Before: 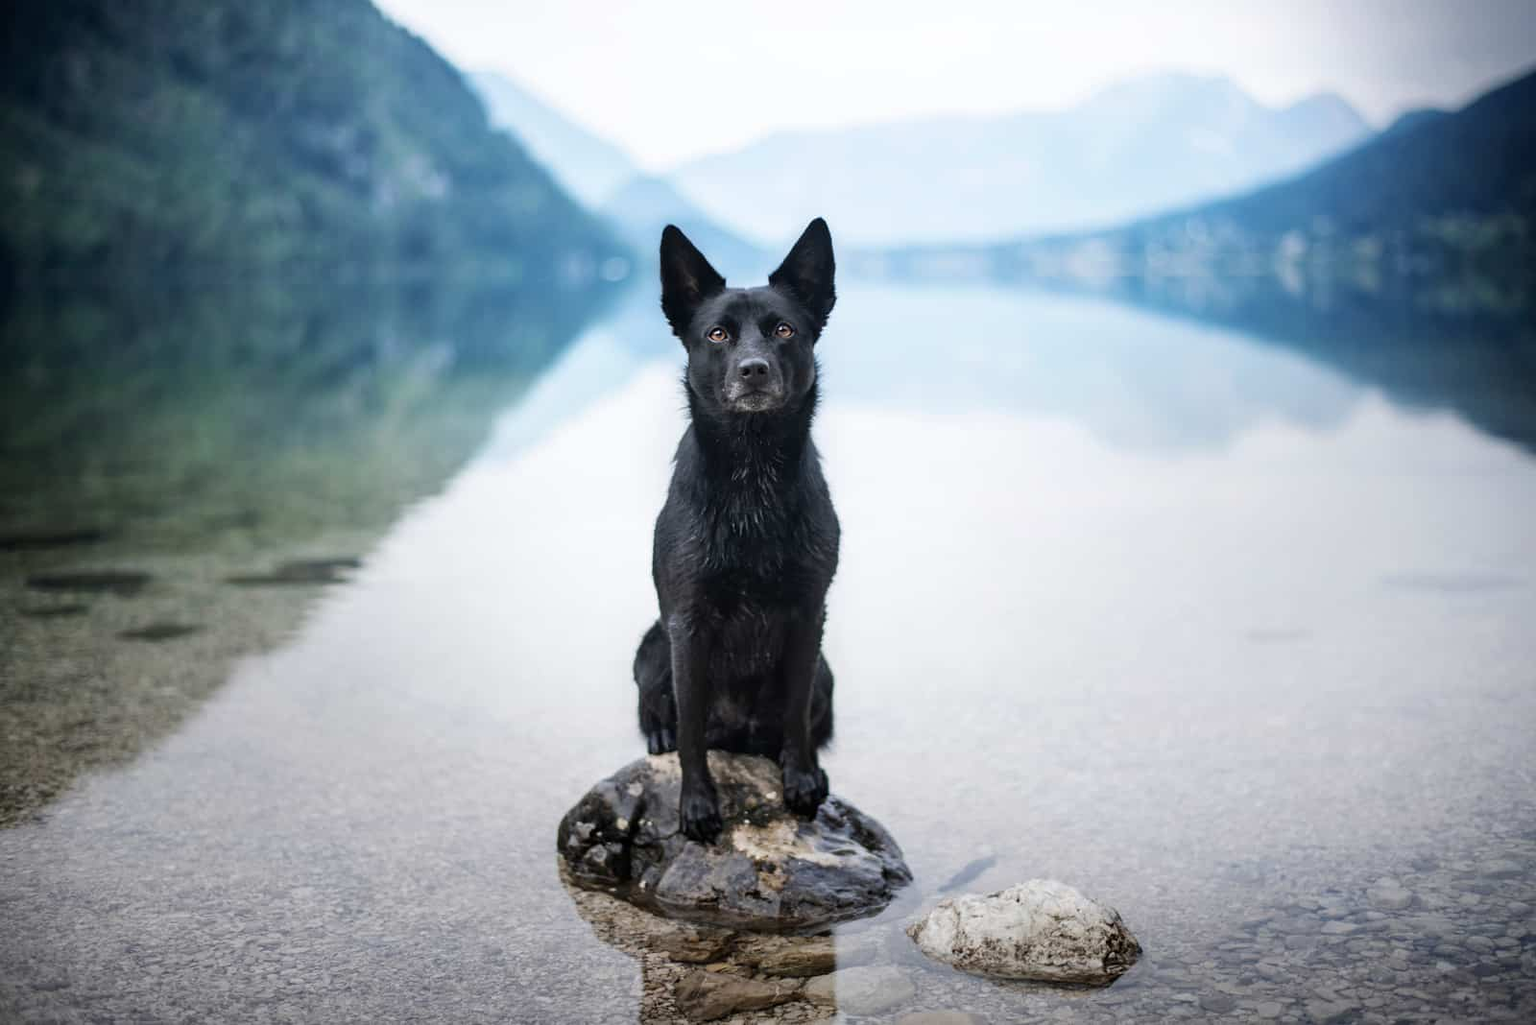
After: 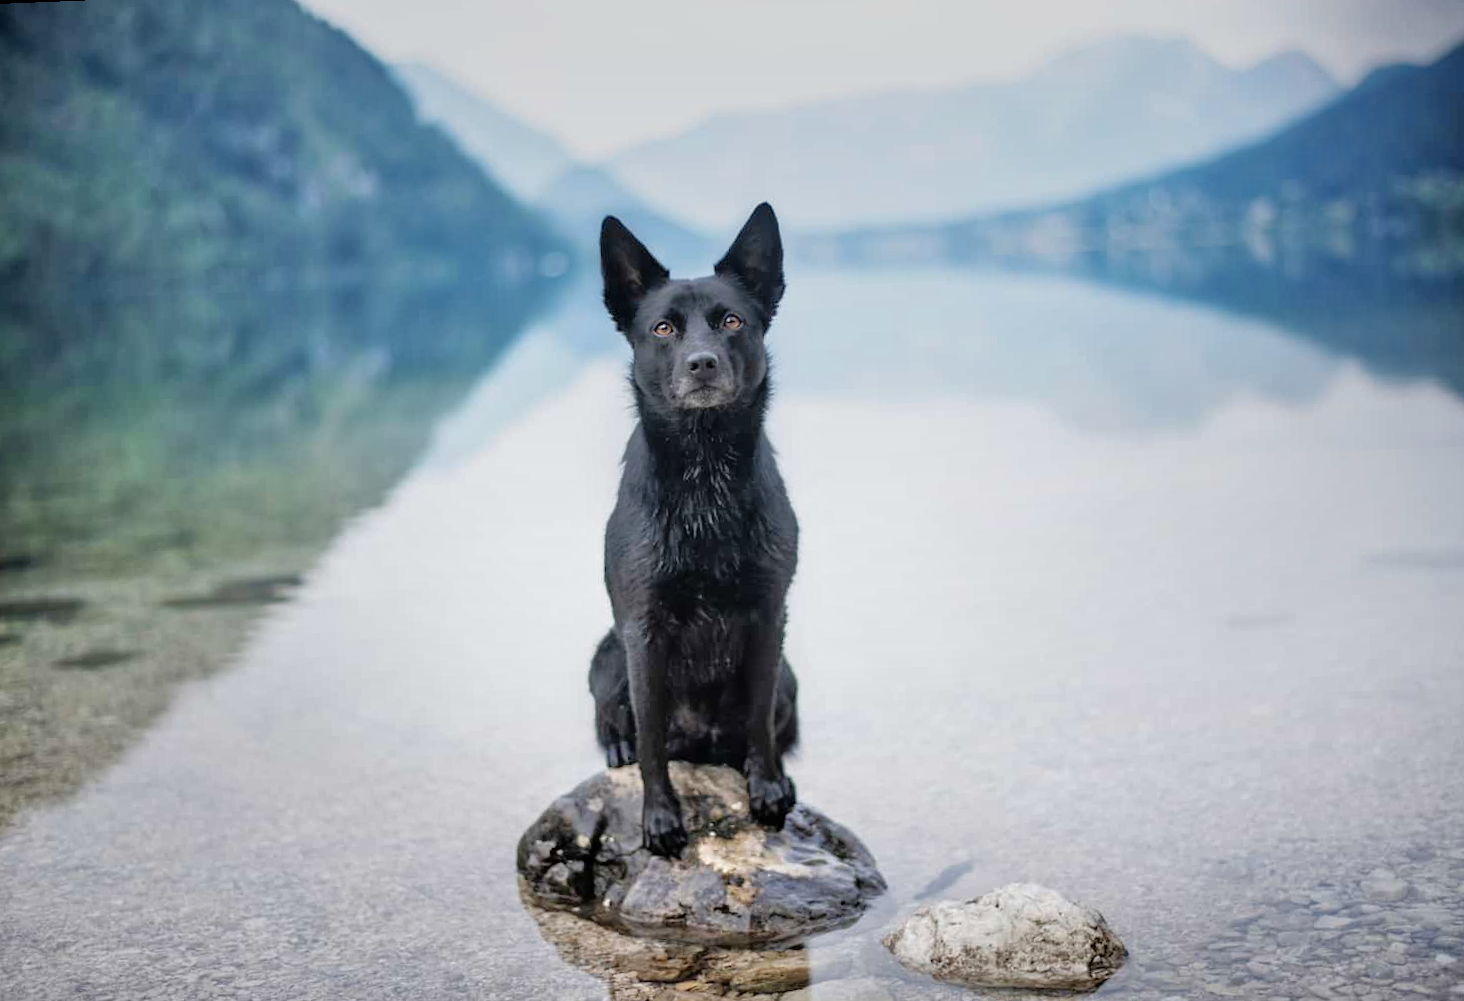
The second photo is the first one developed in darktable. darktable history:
crop and rotate: left 2.536%, right 1.107%, bottom 2.246%
tone equalizer: -7 EV 0.15 EV, -6 EV 0.6 EV, -5 EV 1.15 EV, -4 EV 1.33 EV, -3 EV 1.15 EV, -2 EV 0.6 EV, -1 EV 0.15 EV, mask exposure compensation -0.5 EV
graduated density: on, module defaults
rotate and perspective: rotation -2.12°, lens shift (vertical) 0.009, lens shift (horizontal) -0.008, automatic cropping original format, crop left 0.036, crop right 0.964, crop top 0.05, crop bottom 0.959
